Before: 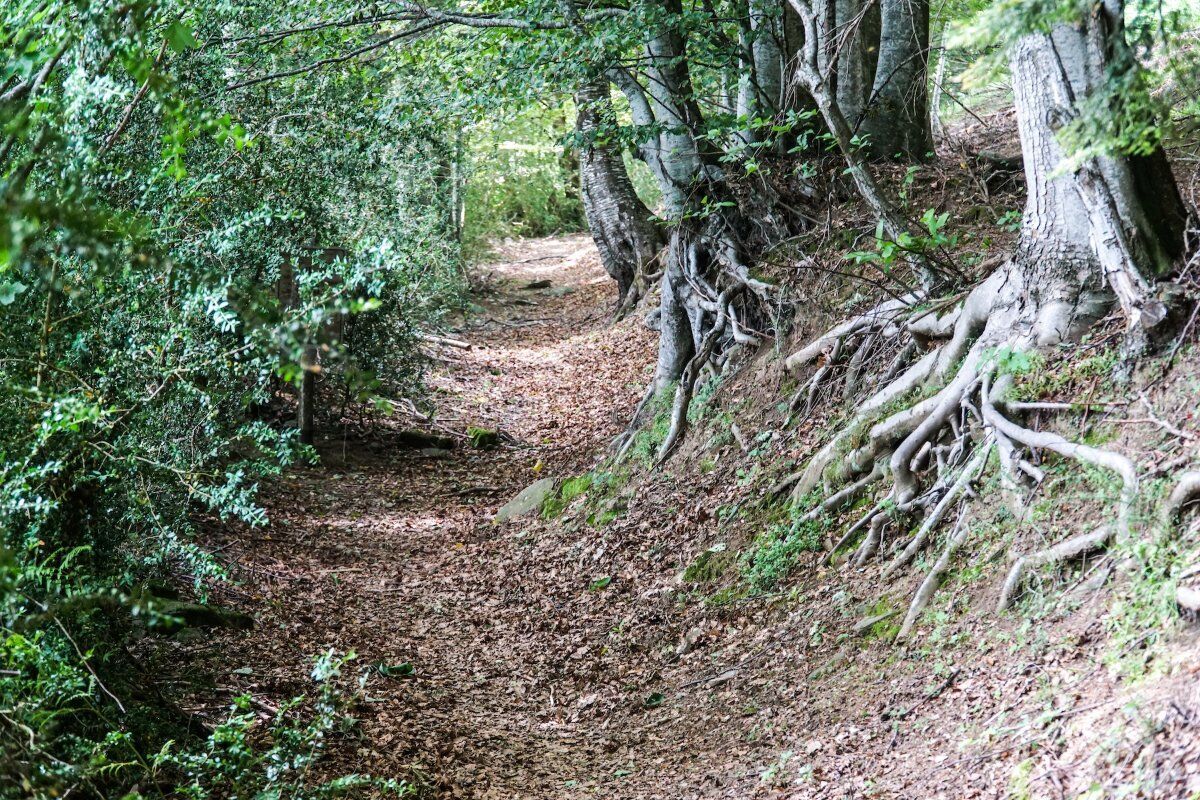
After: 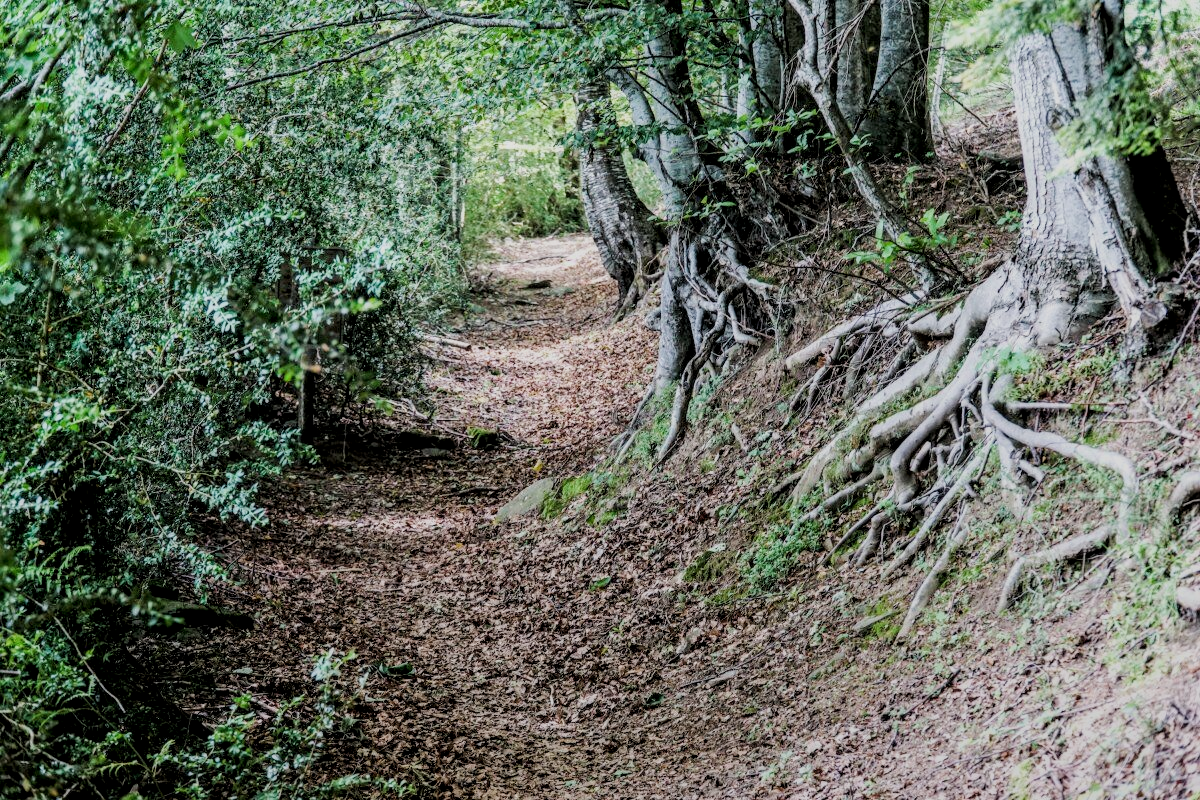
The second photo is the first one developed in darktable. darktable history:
local contrast: detail 130%
filmic rgb: black relative exposure -7.65 EV, white relative exposure 4.56 EV, hardness 3.61
graduated density: rotation -180°, offset 24.95
